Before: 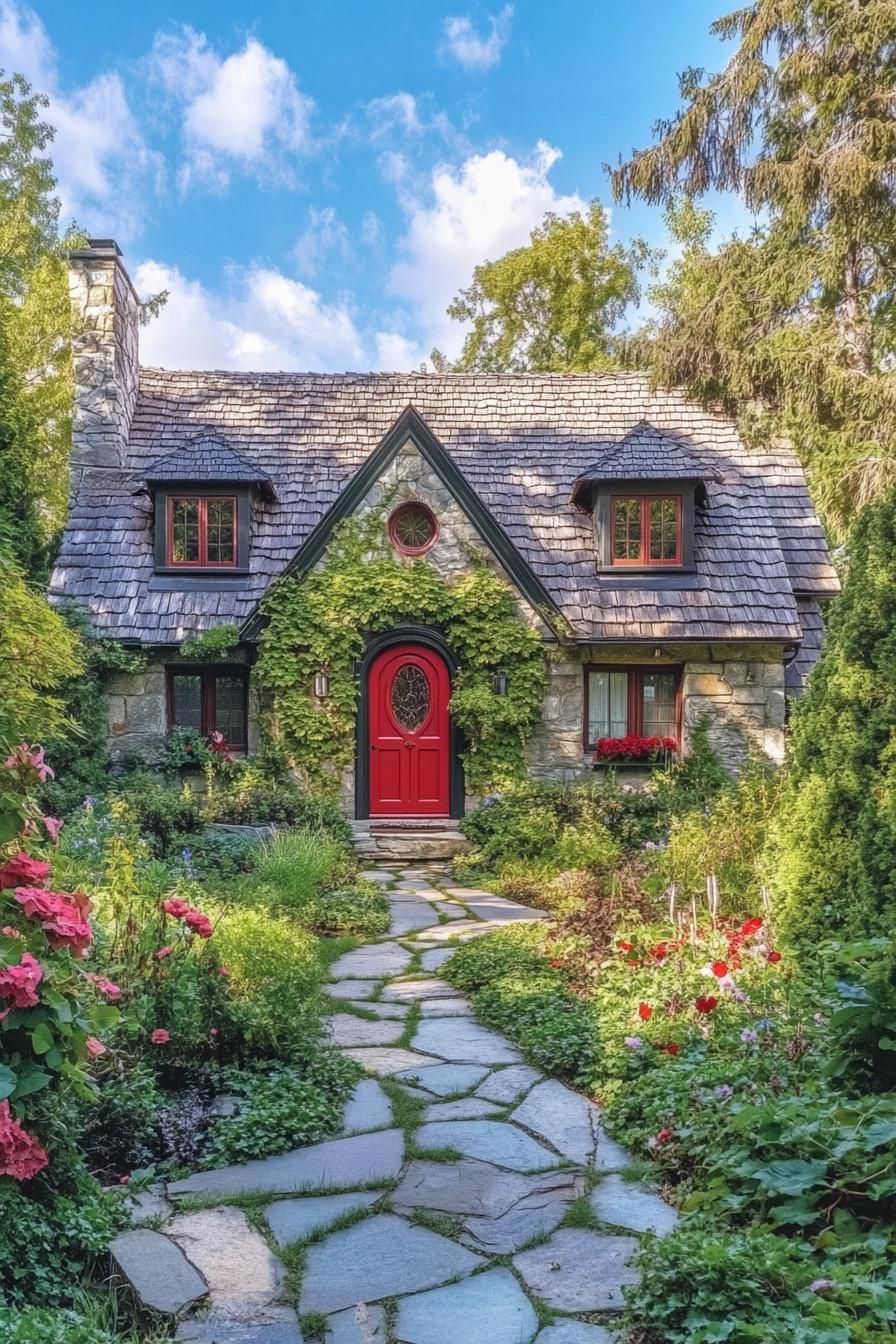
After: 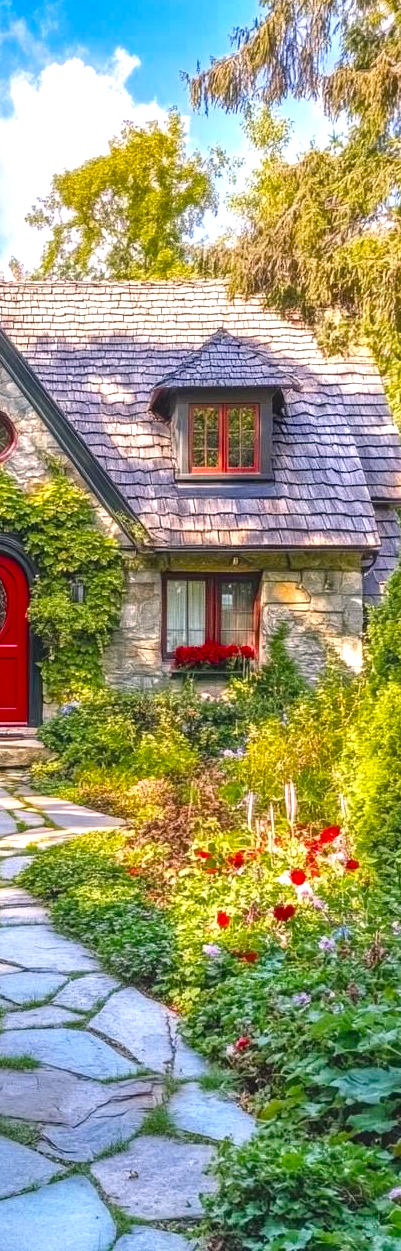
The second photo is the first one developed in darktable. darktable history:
exposure: black level correction 0, exposure 0.699 EV, compensate exposure bias true, compensate highlight preservation false
crop: left 47.199%, top 6.892%, right 8.027%
color balance rgb: highlights gain › chroma 0.994%, highlights gain › hue 28.93°, perceptual saturation grading › global saturation 19.724%, global vibrance 16.763%, saturation formula JzAzBz (2021)
